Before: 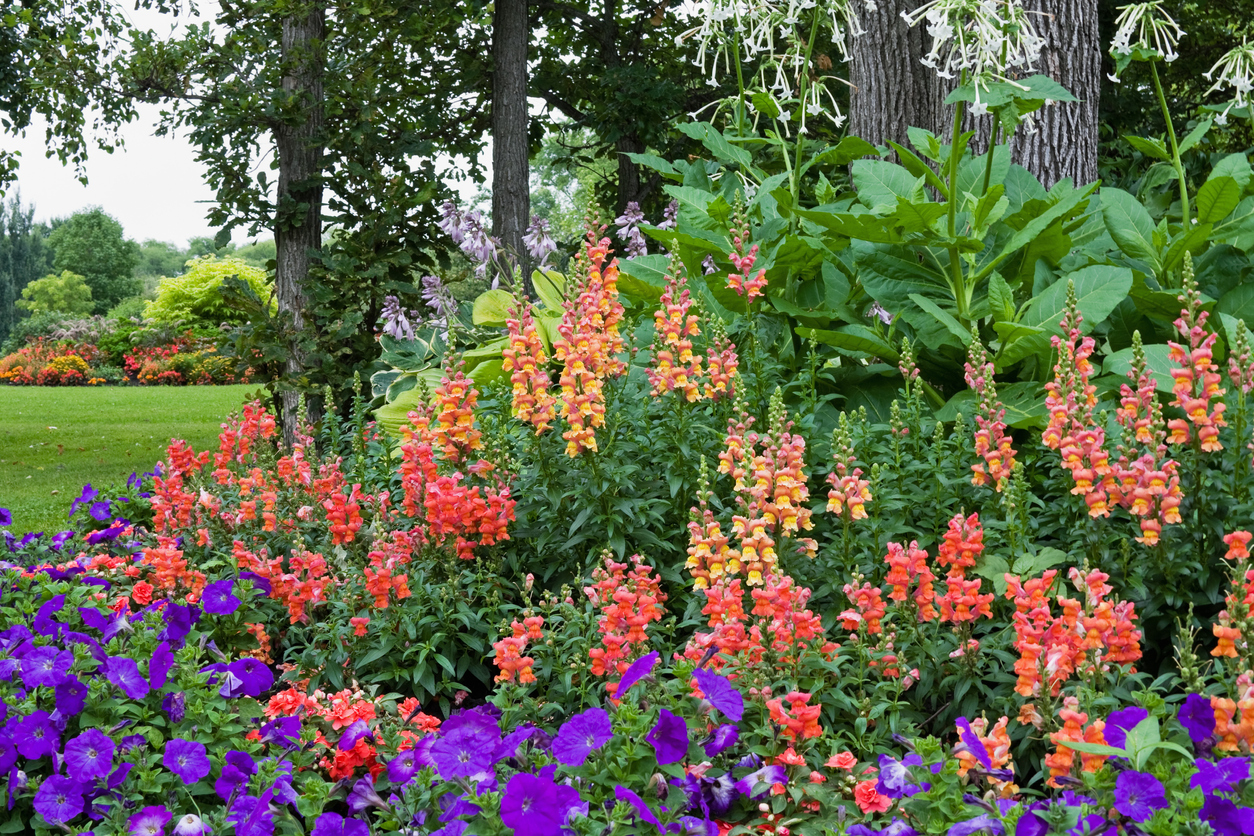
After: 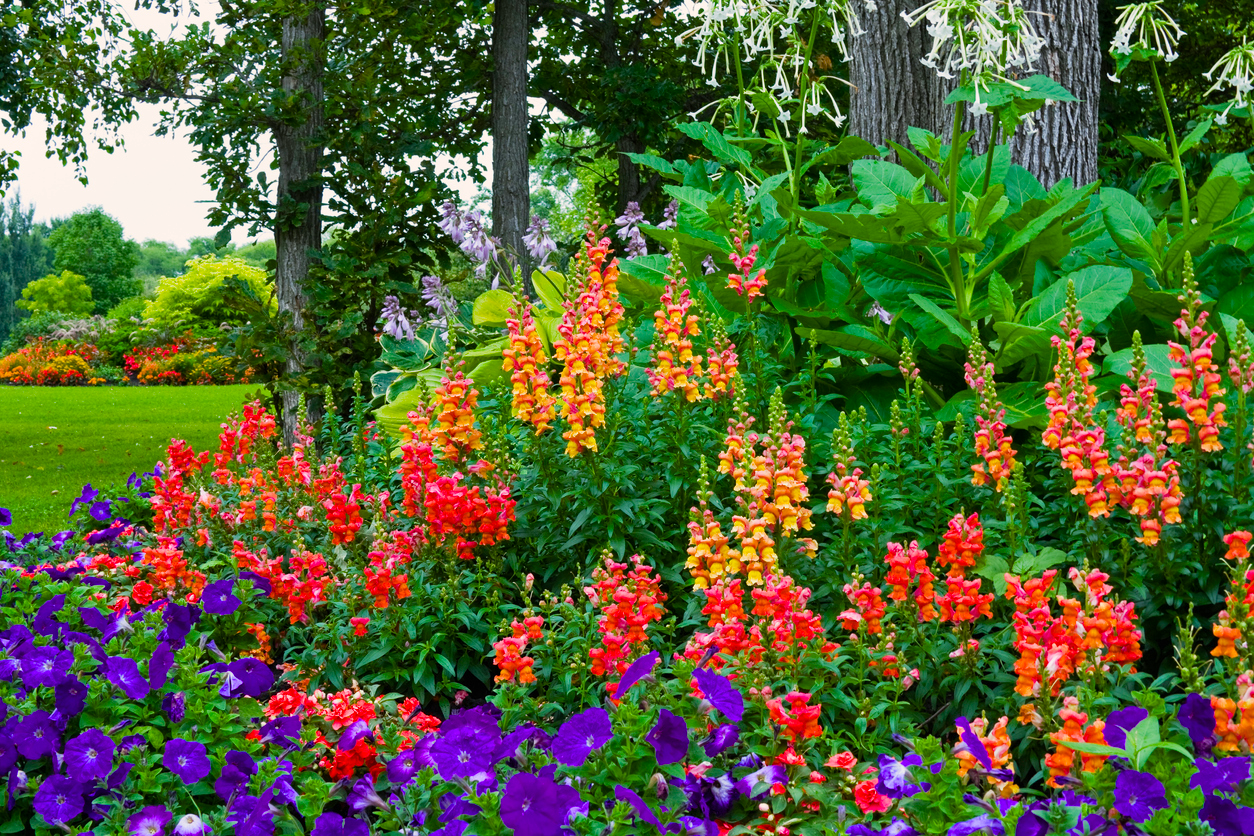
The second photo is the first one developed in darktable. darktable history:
color balance rgb: shadows lift › chroma 1.001%, shadows lift › hue 217.06°, highlights gain › chroma 3.643%, highlights gain › hue 59.13°, shadows fall-off 298.097%, white fulcrum 1.98 EV, highlights fall-off 298.829%, perceptual saturation grading › global saturation 20%, perceptual saturation grading › highlights -24.939%, perceptual saturation grading › shadows 50.251%, mask middle-gray fulcrum 99.996%, contrast gray fulcrum 38.395%
